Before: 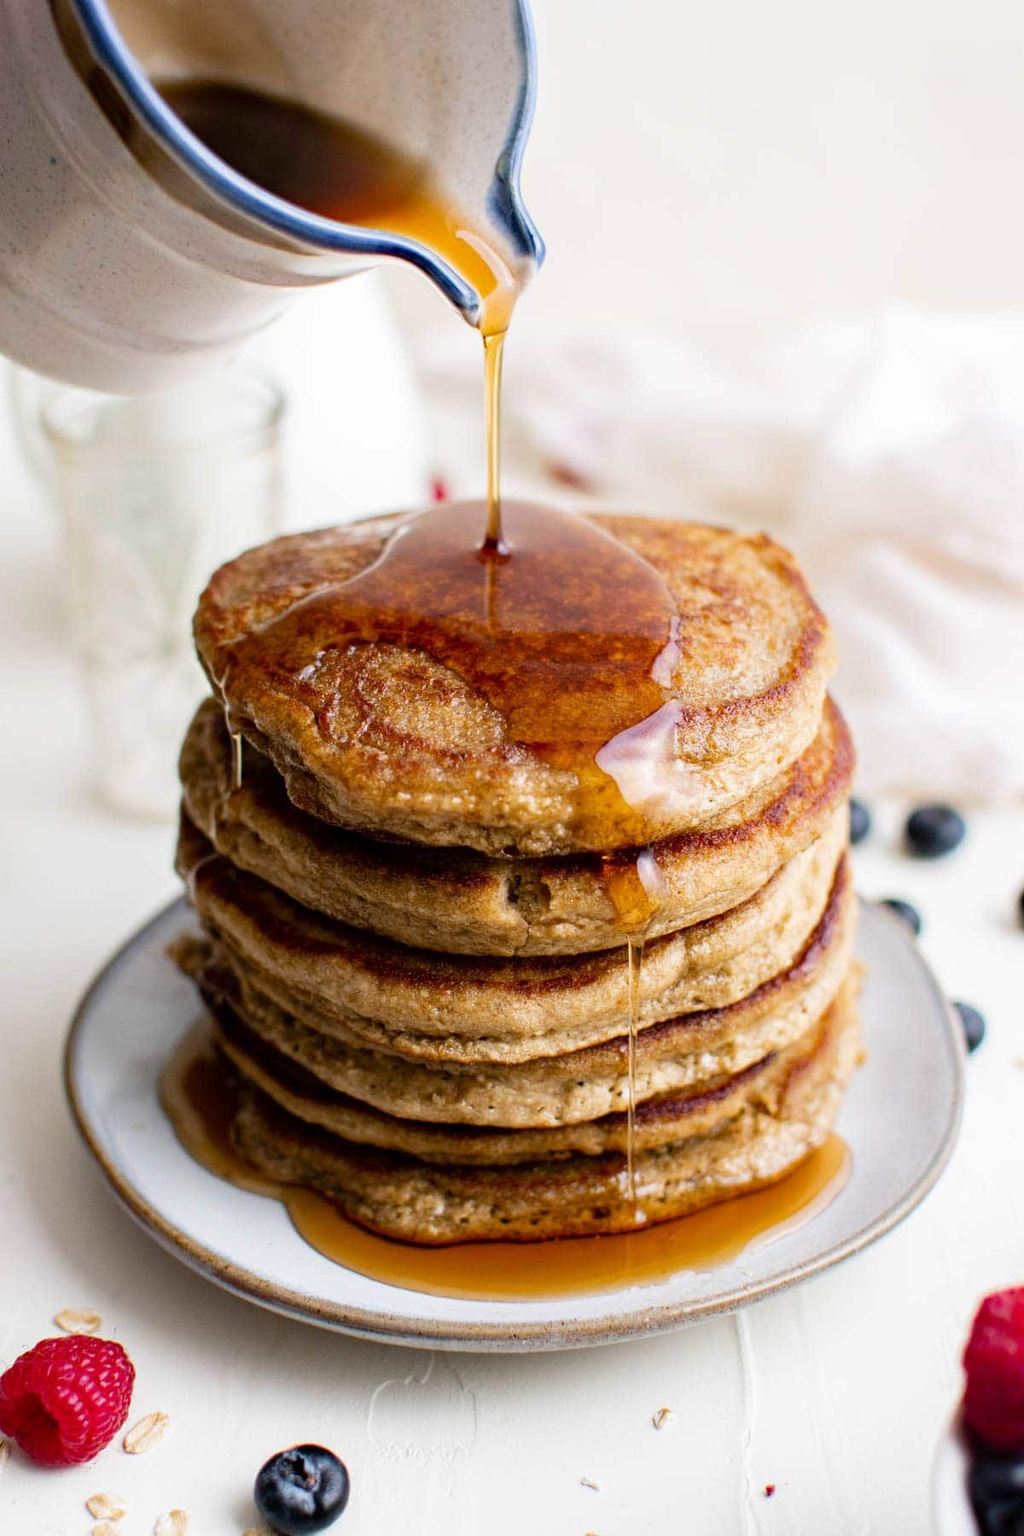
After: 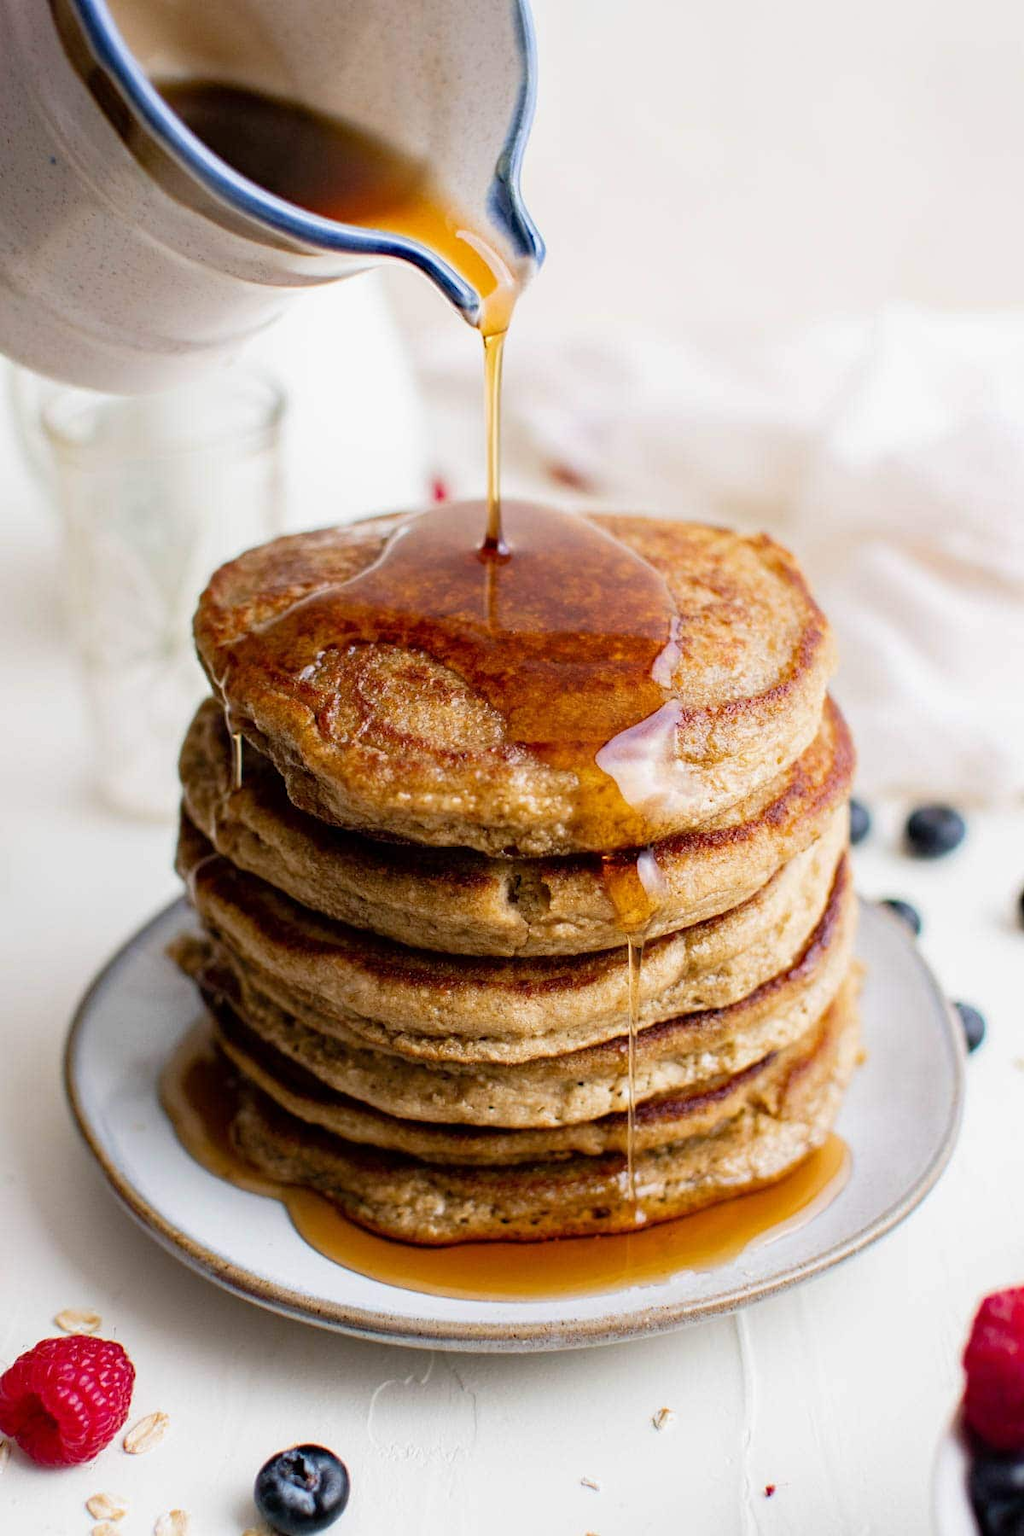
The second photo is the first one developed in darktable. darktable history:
tone equalizer: -7 EV 0.194 EV, -6 EV 0.098 EV, -5 EV 0.12 EV, -4 EV 0.031 EV, -2 EV -0.026 EV, -1 EV -0.06 EV, +0 EV -0.06 EV, edges refinement/feathering 500, mask exposure compensation -1.57 EV, preserve details no
